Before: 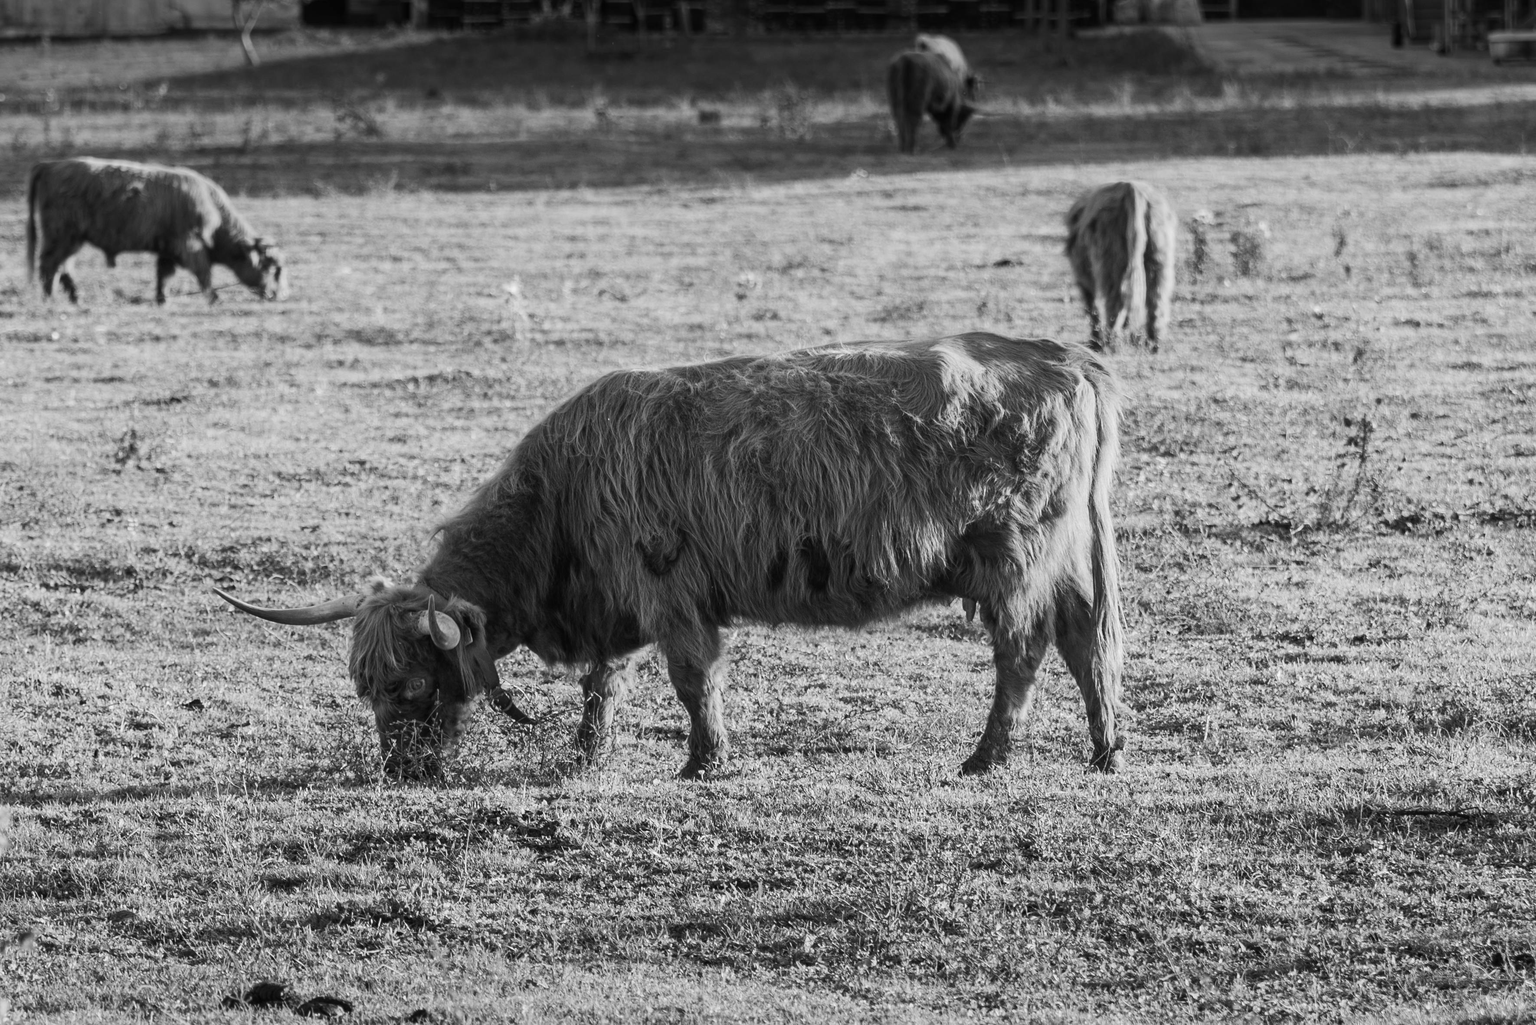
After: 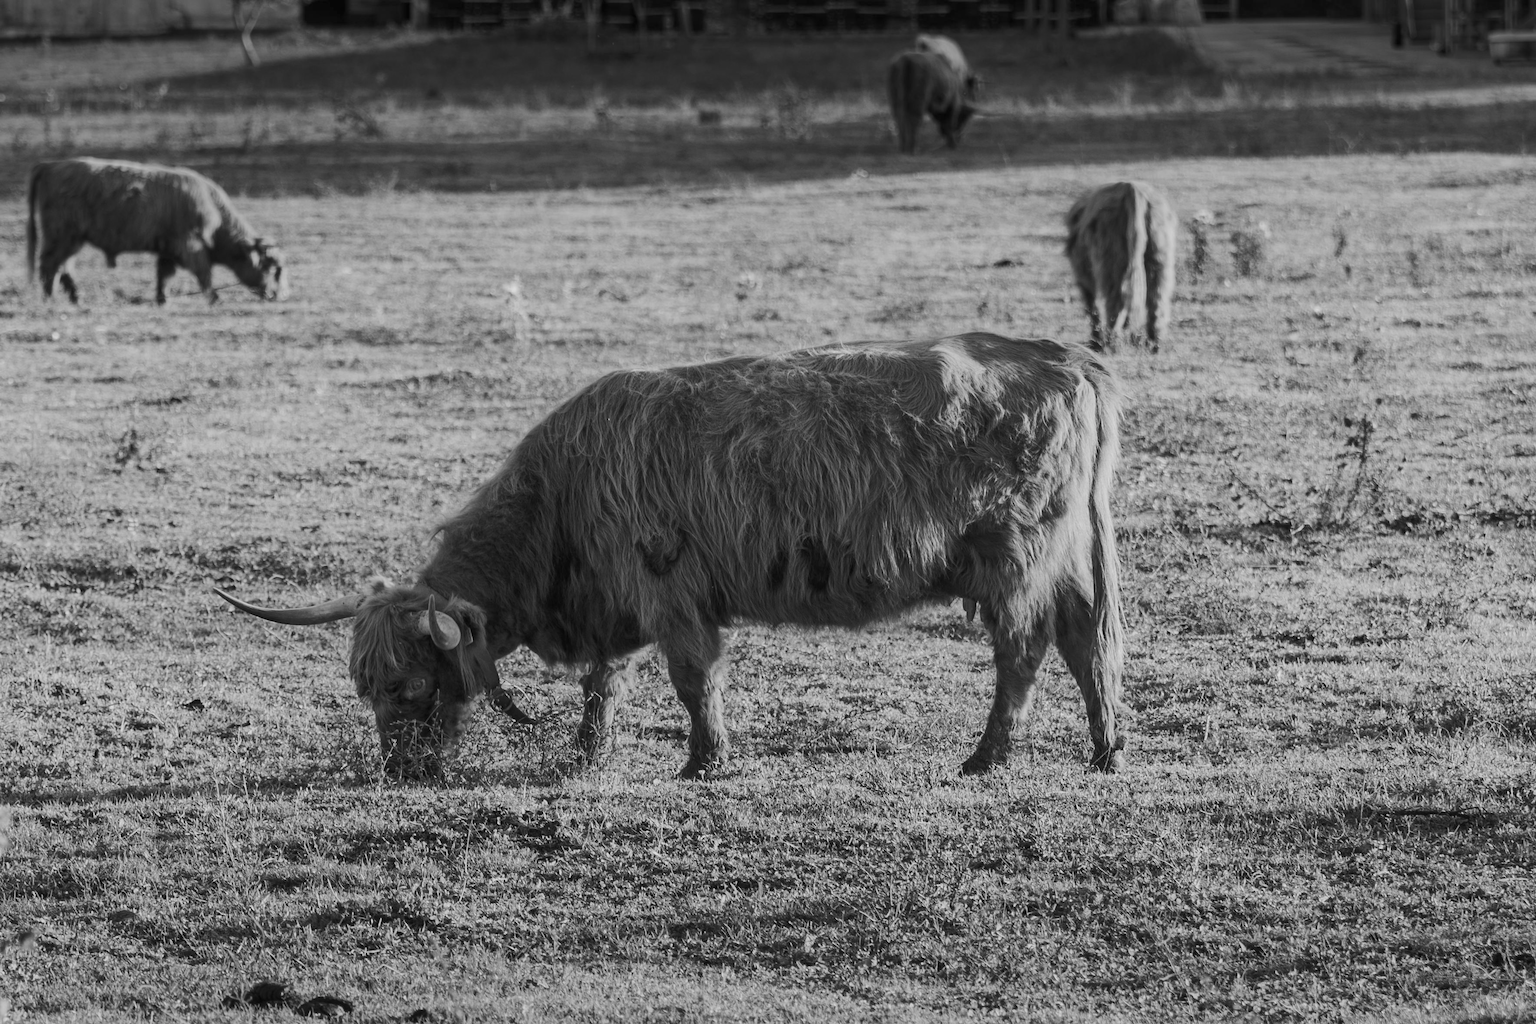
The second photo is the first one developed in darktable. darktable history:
tone equalizer: -8 EV 0.283 EV, -7 EV 0.408 EV, -6 EV 0.415 EV, -5 EV 0.239 EV, -3 EV -0.284 EV, -2 EV -0.435 EV, -1 EV -0.438 EV, +0 EV -0.248 EV
